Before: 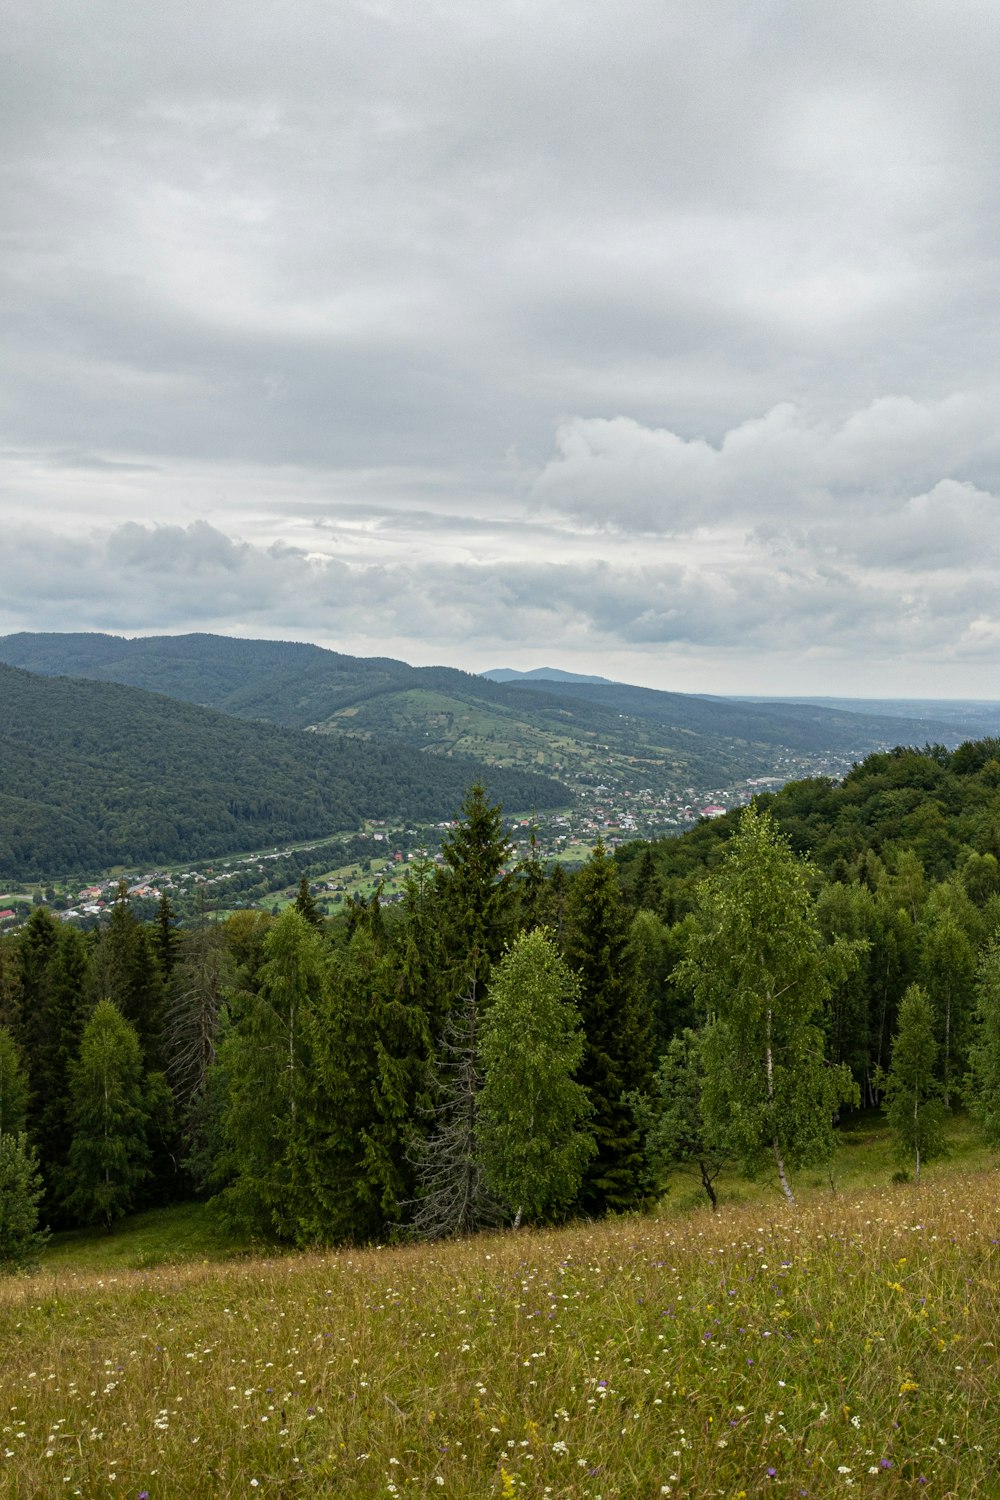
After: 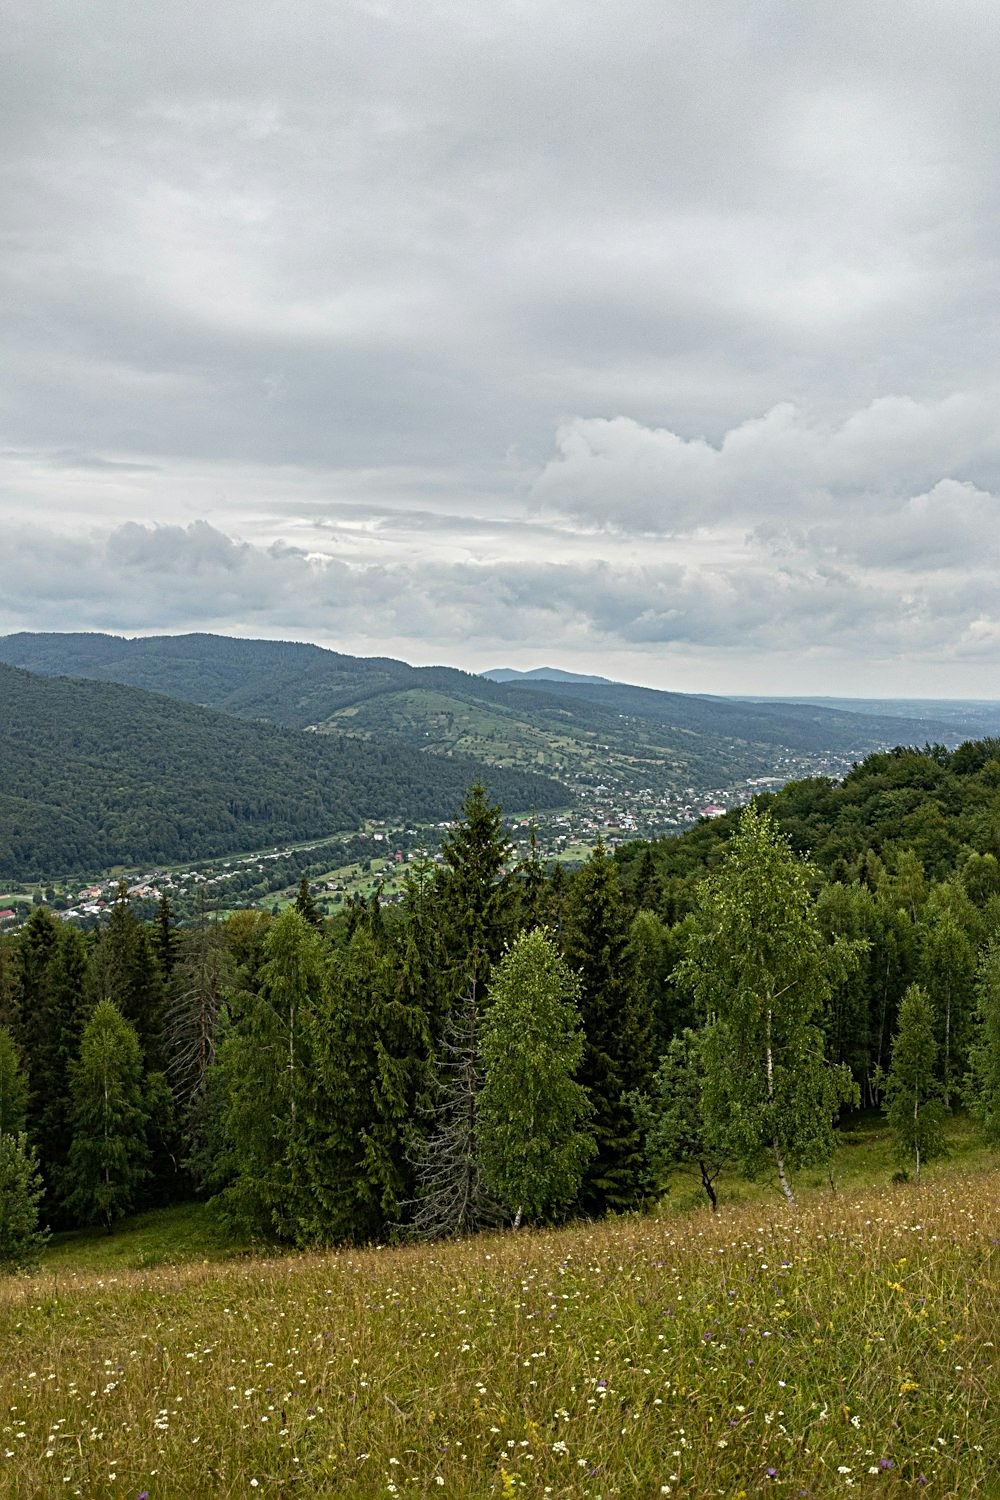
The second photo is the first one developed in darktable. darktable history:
sharpen: radius 3.133
